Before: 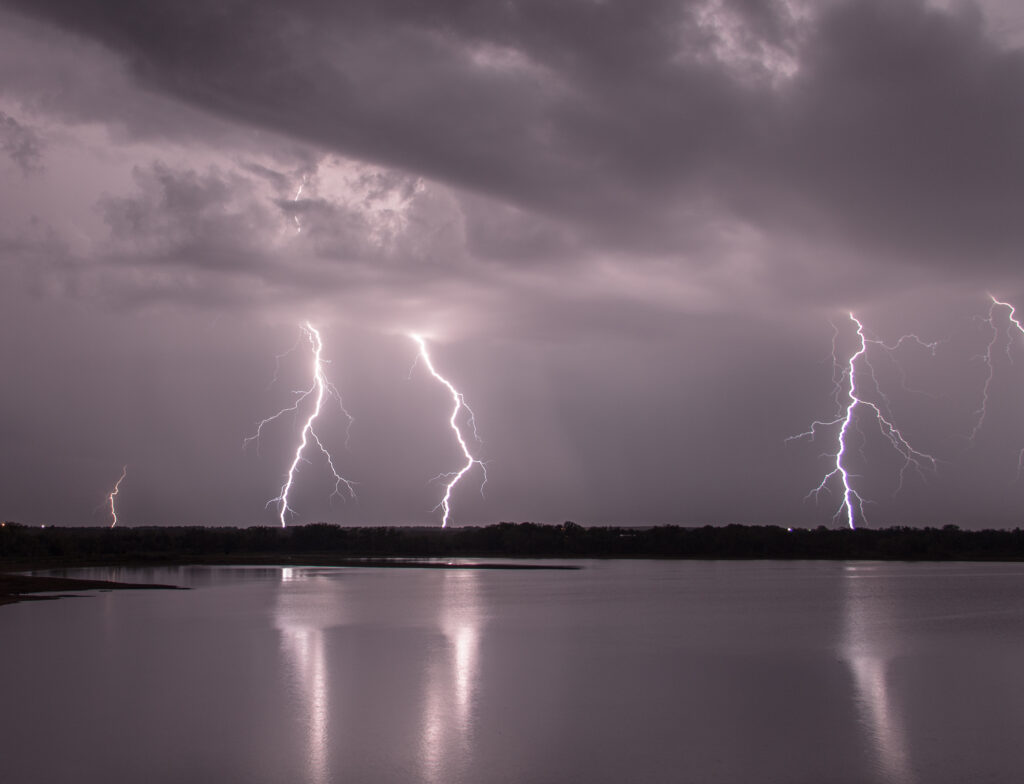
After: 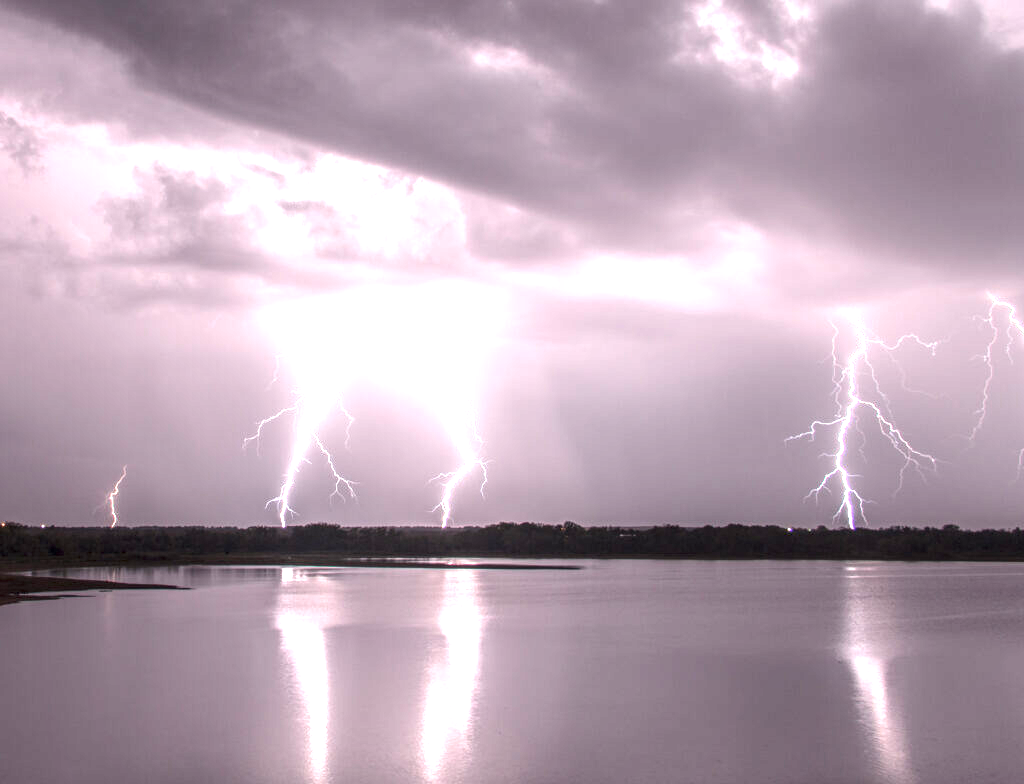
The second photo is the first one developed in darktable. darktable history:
exposure: black level correction 0, exposure 1.755 EV, compensate highlight preservation false
local contrast: on, module defaults
